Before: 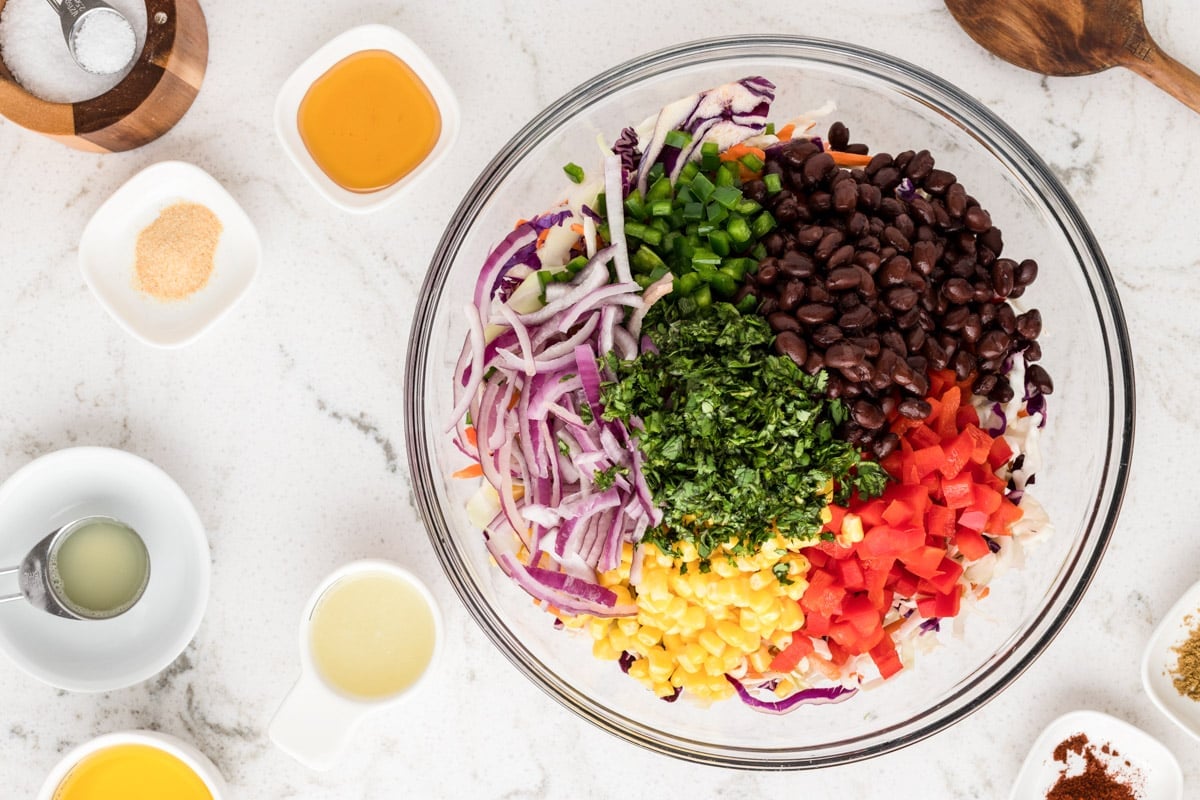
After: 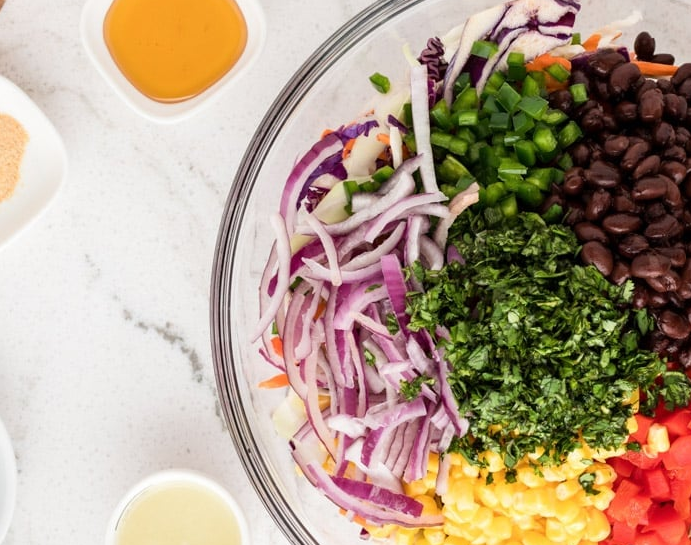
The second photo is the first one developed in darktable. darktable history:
crop: left 16.229%, top 11.301%, right 26.134%, bottom 20.553%
